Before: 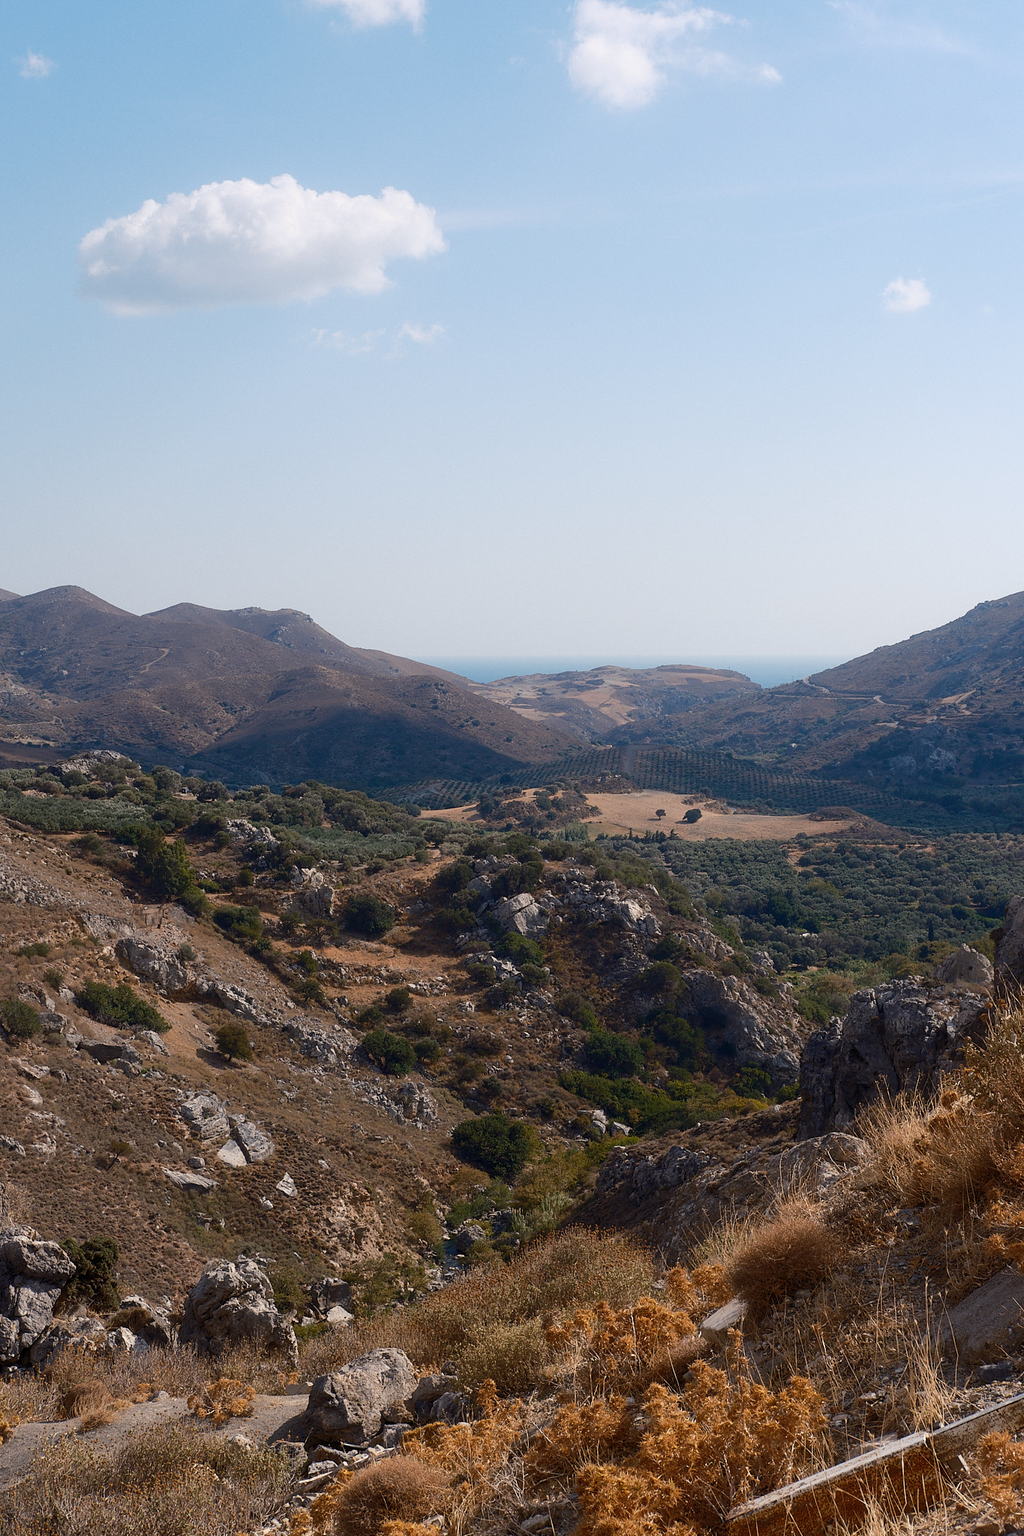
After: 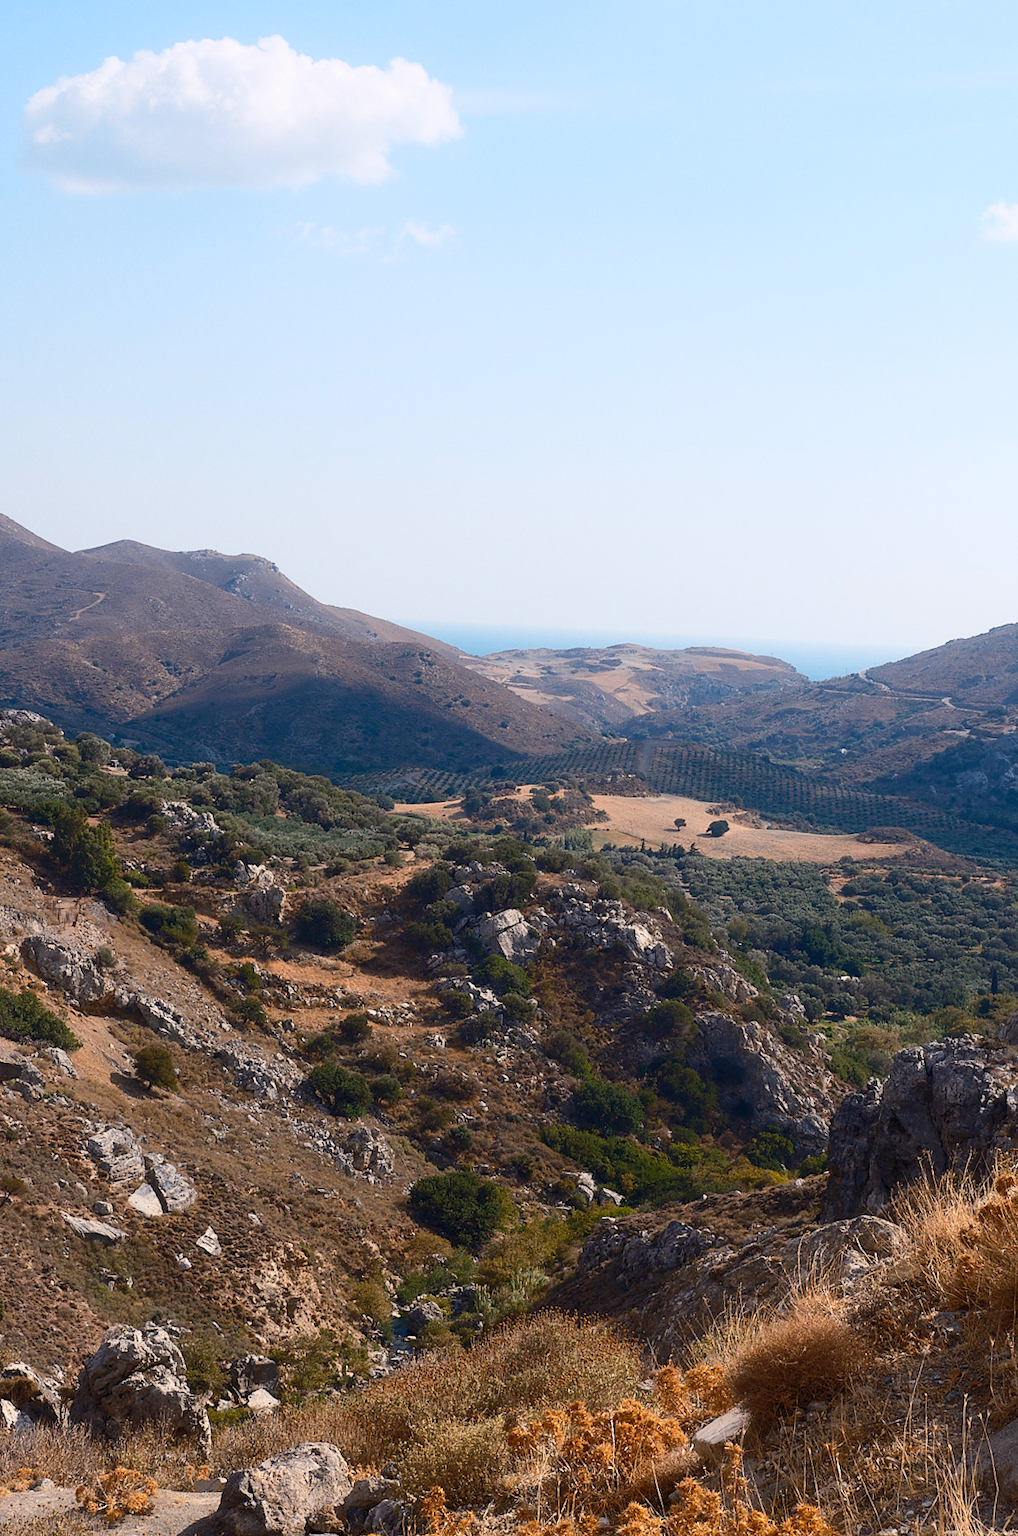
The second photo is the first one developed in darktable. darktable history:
crop and rotate: angle -3.25°, left 5.199%, top 5.215%, right 4.607%, bottom 4.094%
contrast brightness saturation: contrast 0.201, brightness 0.156, saturation 0.229
